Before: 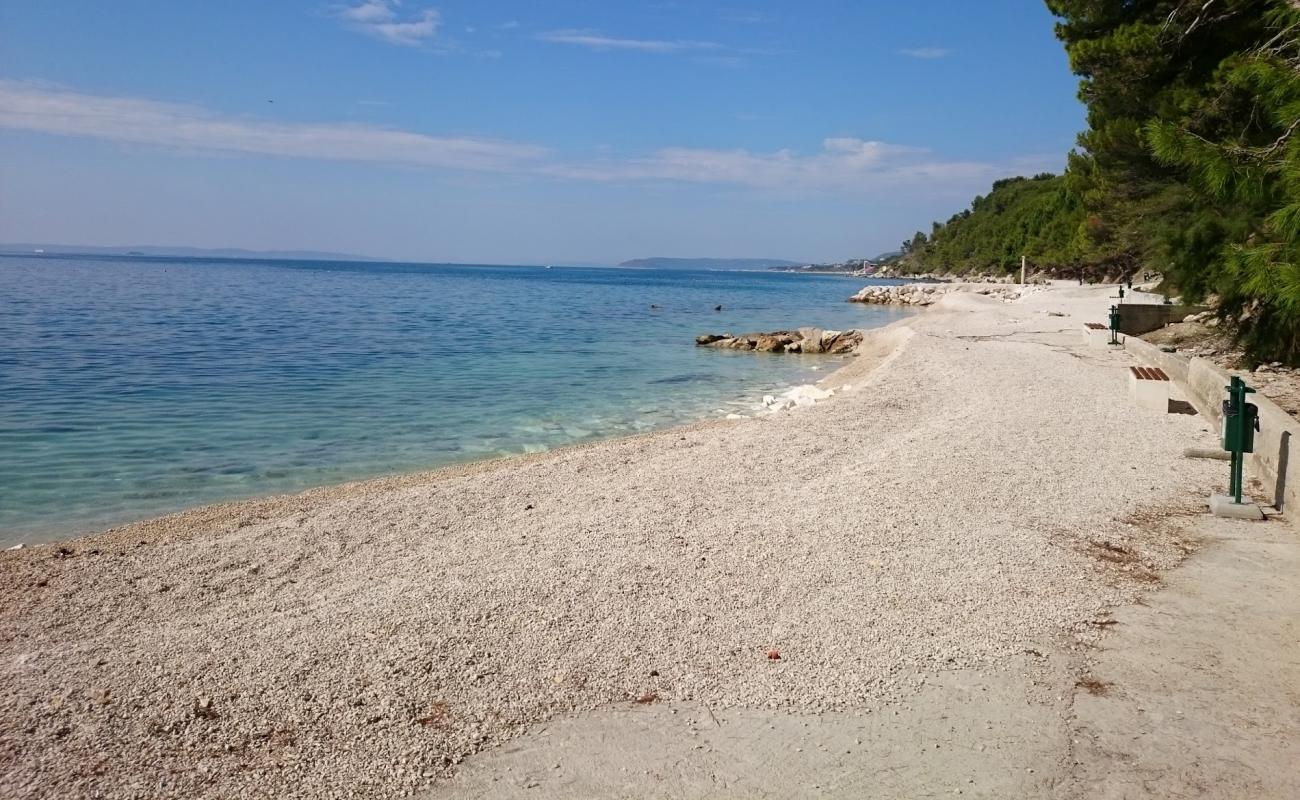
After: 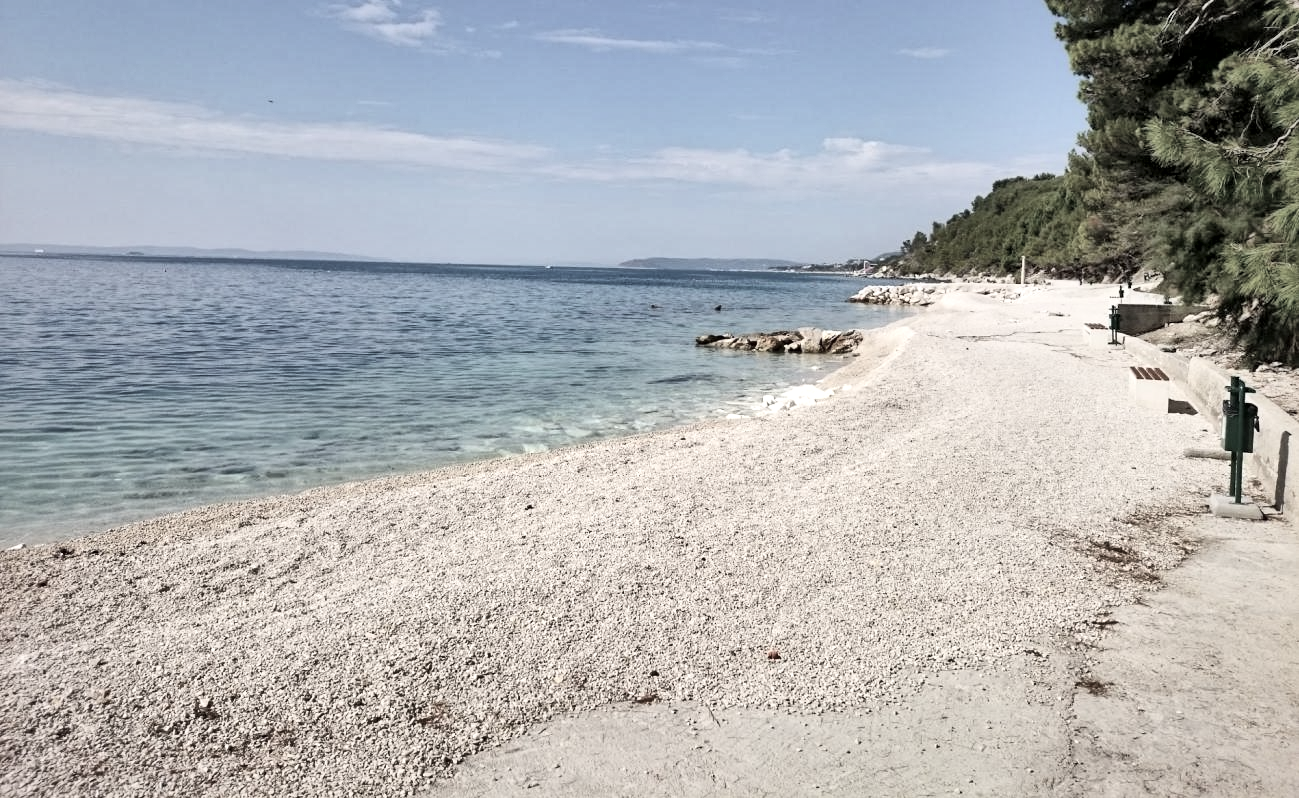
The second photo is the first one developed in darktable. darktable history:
shadows and highlights: soften with gaussian
local contrast: mode bilateral grid, contrast 26, coarseness 60, detail 151%, midtone range 0.2
tone curve: curves: ch0 [(0, 0) (0.004, 0.001) (0.02, 0.008) (0.218, 0.218) (0.664, 0.774) (0.832, 0.914) (1, 1)], color space Lab, independent channels, preserve colors none
crop: top 0.078%, bottom 0.171%
contrast brightness saturation: brightness 0.182, saturation -0.508
